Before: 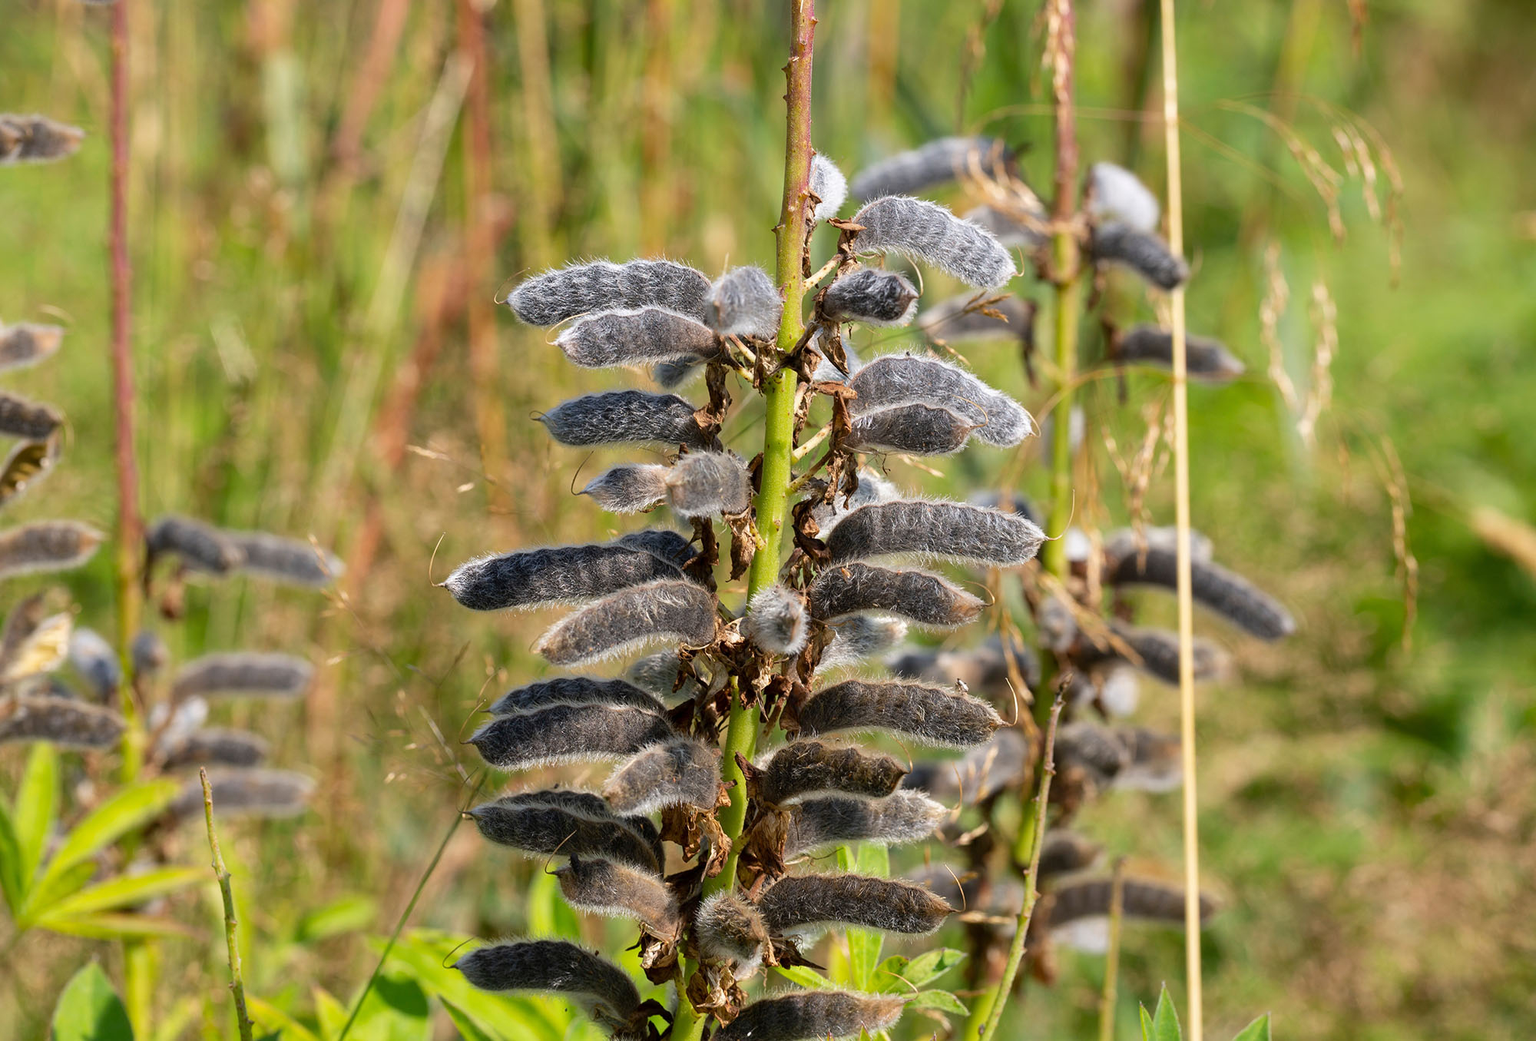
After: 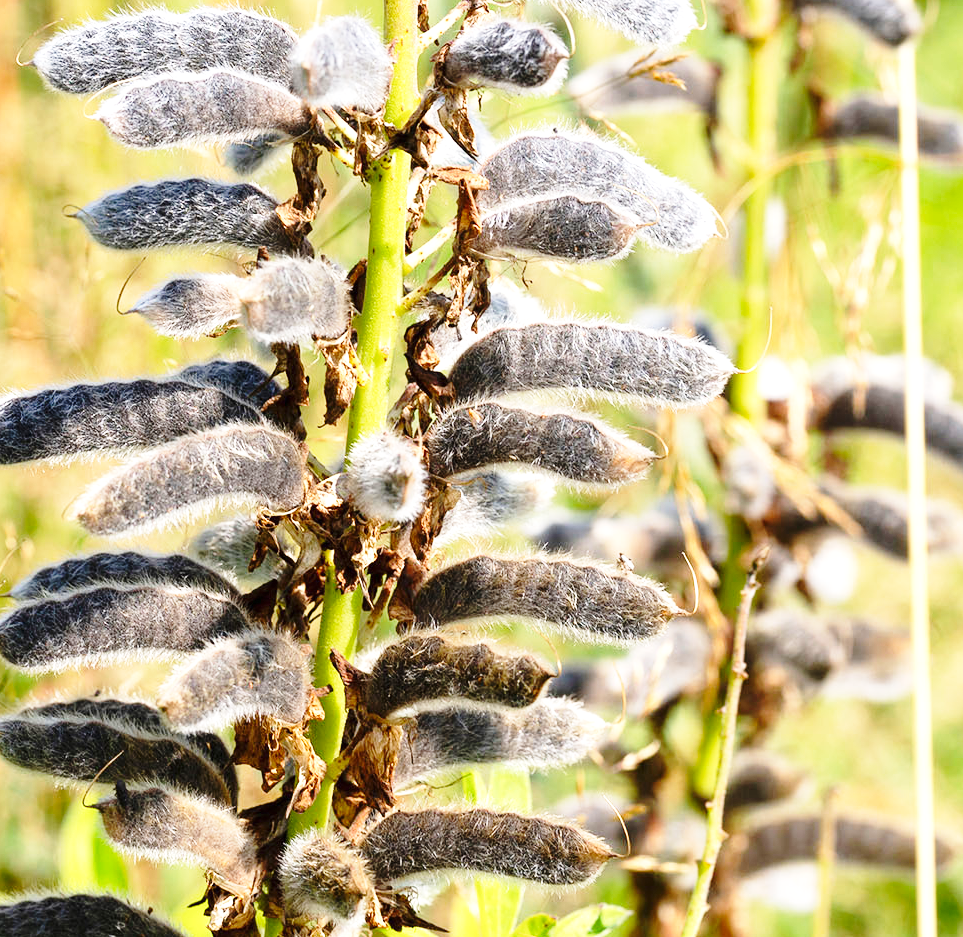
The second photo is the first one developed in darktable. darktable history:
exposure: black level correction 0, exposure 0.704 EV, compensate highlight preservation false
base curve: curves: ch0 [(0, 0) (0.028, 0.03) (0.121, 0.232) (0.46, 0.748) (0.859, 0.968) (1, 1)], preserve colors none
crop: left 31.397%, top 24.385%, right 20.419%, bottom 6.461%
